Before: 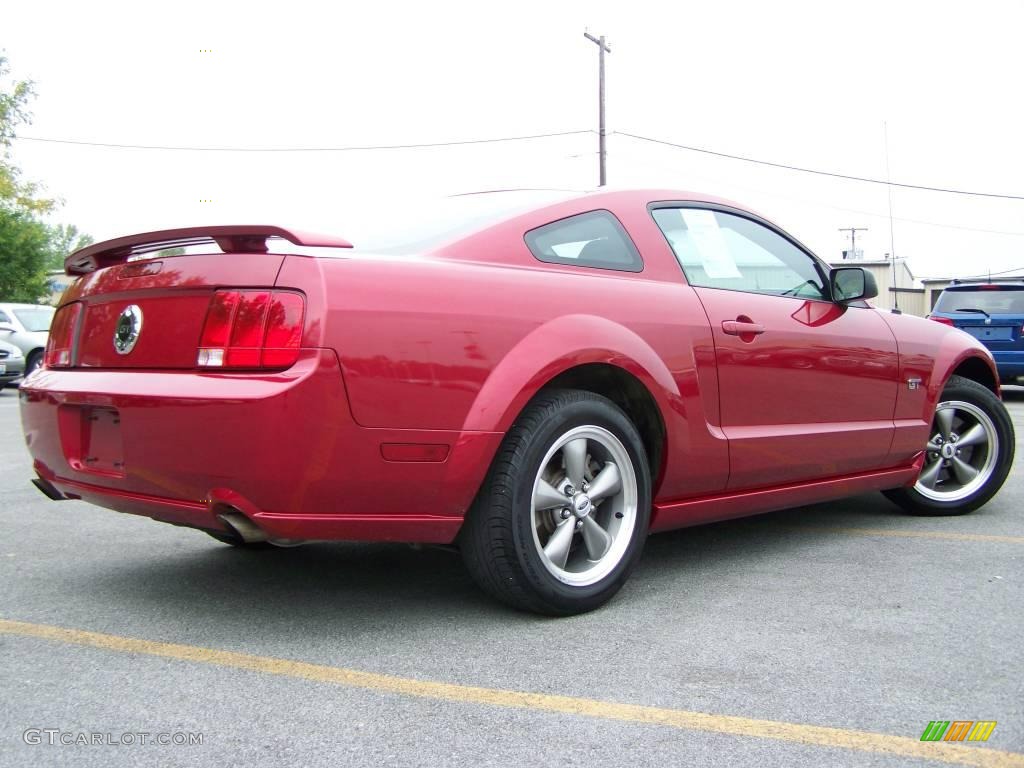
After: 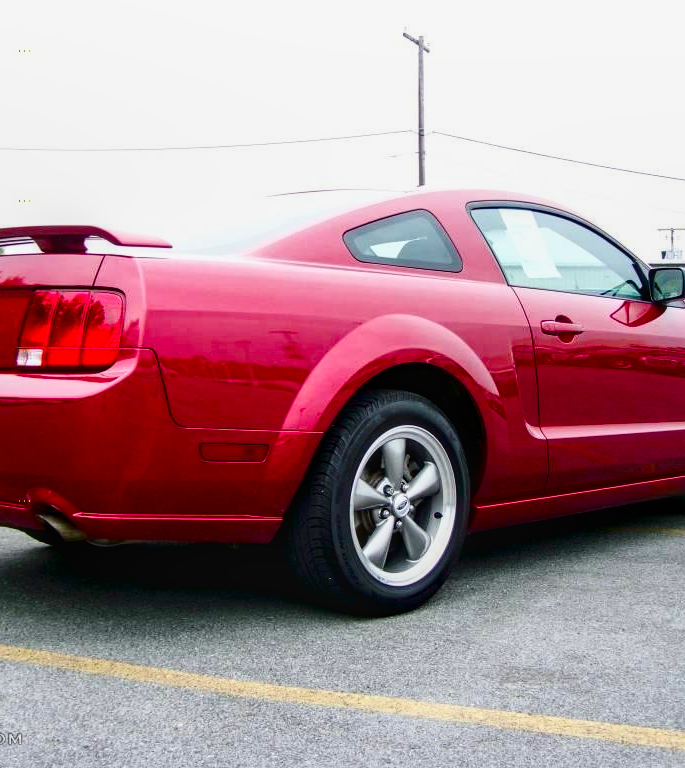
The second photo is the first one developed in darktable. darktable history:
local contrast: on, module defaults
contrast brightness saturation: brightness -0.21, saturation 0.078
crop and rotate: left 17.721%, right 15.361%
exposure: black level correction 0.011, compensate highlight preservation false
tone curve: curves: ch0 [(0, 0) (0.091, 0.077) (0.389, 0.458) (0.745, 0.82) (0.856, 0.899) (0.92, 0.938) (1, 0.973)]; ch1 [(0, 0) (0.437, 0.404) (0.5, 0.5) (0.529, 0.55) (0.58, 0.6) (0.616, 0.649) (1, 1)]; ch2 [(0, 0) (0.442, 0.415) (0.5, 0.5) (0.535, 0.557) (0.585, 0.62) (1, 1)], color space Lab, linked channels, preserve colors none
color balance rgb: power › hue 171.74°, perceptual saturation grading › global saturation 20%, perceptual saturation grading › highlights -25.054%, perceptual saturation grading › shadows 24.362%
